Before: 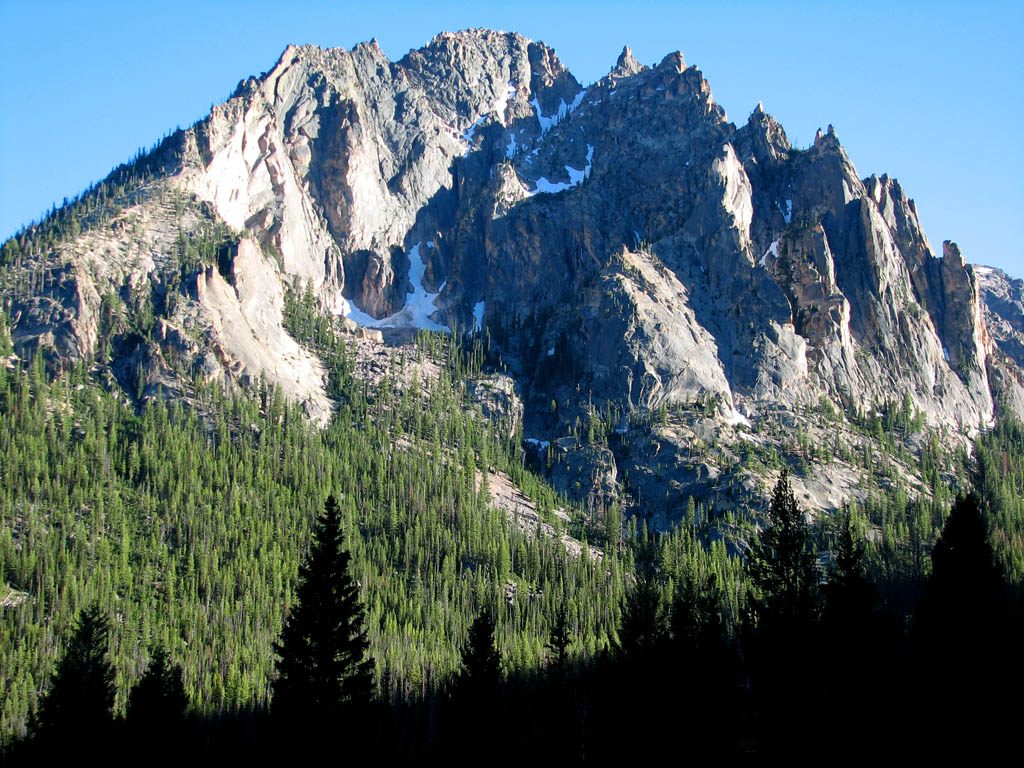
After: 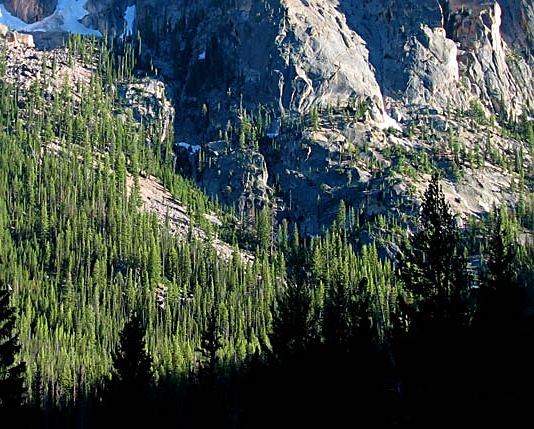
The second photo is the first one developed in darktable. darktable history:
sharpen: on, module defaults
crop: left 34.177%, top 38.615%, right 13.634%, bottom 5.445%
velvia: strength 28.76%
